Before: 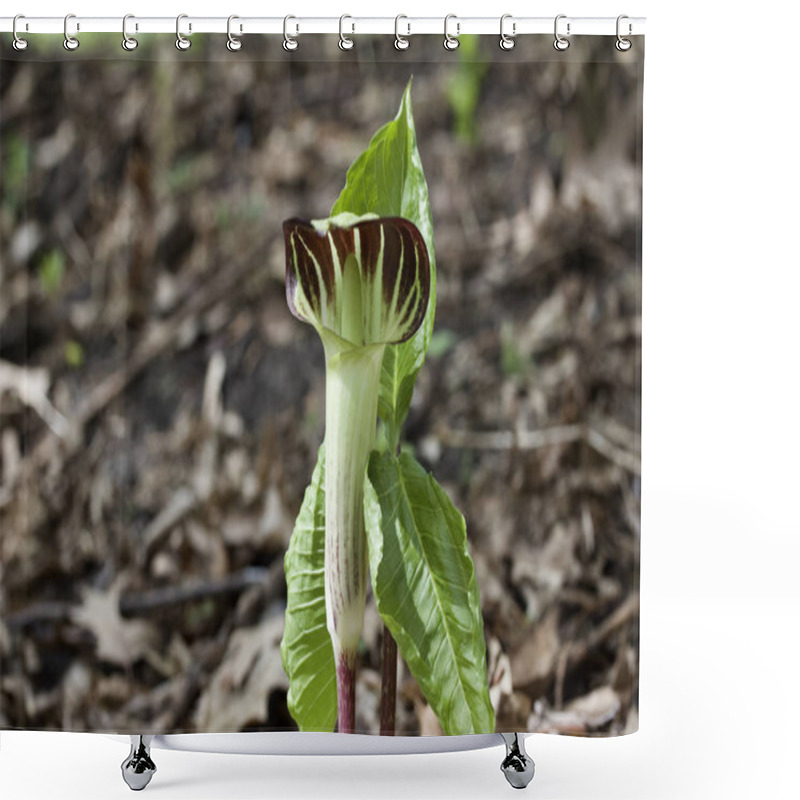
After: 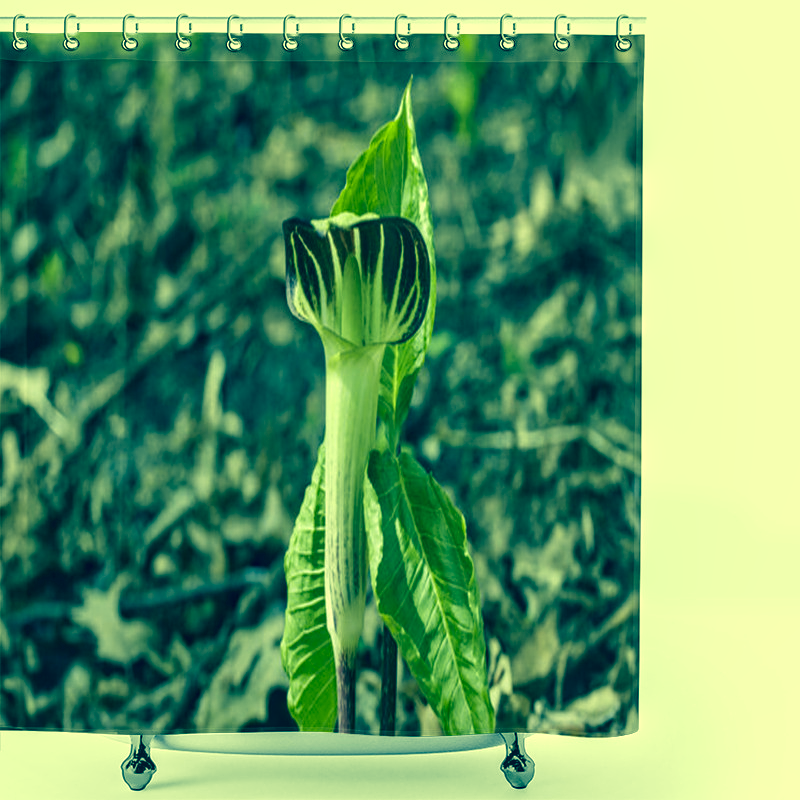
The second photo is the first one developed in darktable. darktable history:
local contrast: detail 130%
velvia: strength 14.83%
contrast equalizer: octaves 7, y [[0.502, 0.505, 0.512, 0.529, 0.564, 0.588], [0.5 ×6], [0.502, 0.505, 0.512, 0.529, 0.564, 0.588], [0, 0.001, 0.001, 0.004, 0.008, 0.011], [0, 0.001, 0.001, 0.004, 0.008, 0.011]]
color correction: highlights a* -16.38, highlights b* 39.58, shadows a* -39.77, shadows b* -25.9
